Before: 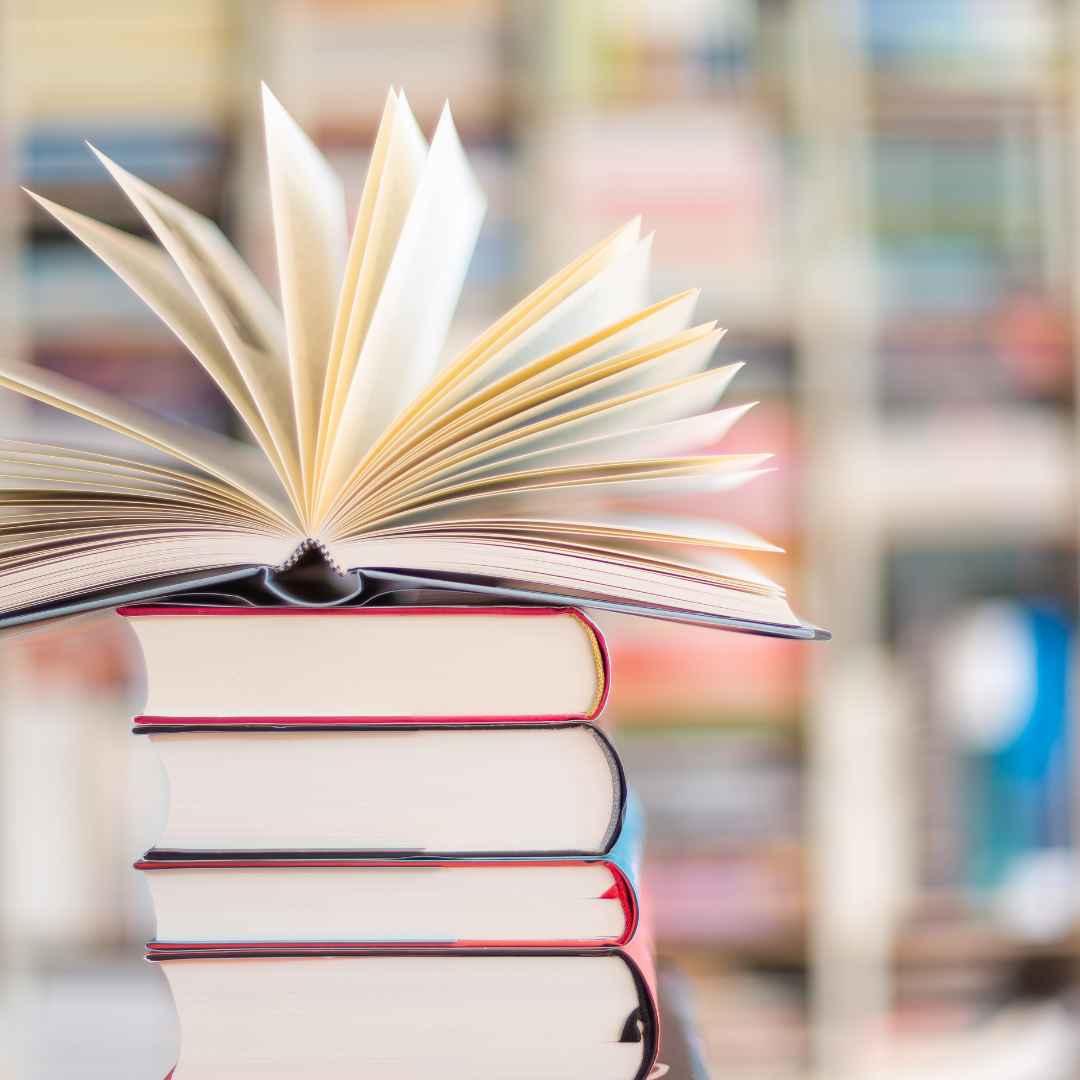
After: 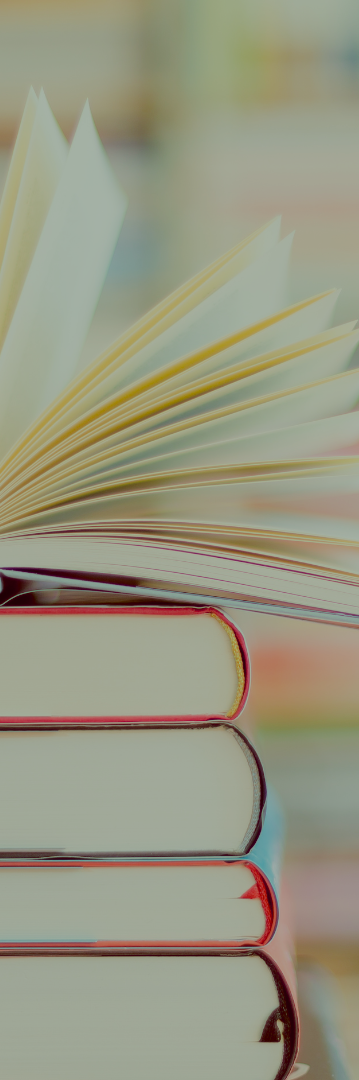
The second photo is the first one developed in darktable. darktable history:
color balance: lift [1, 1.015, 0.987, 0.985], gamma [1, 0.959, 1.042, 0.958], gain [0.927, 0.938, 1.072, 0.928], contrast 1.5%
filmic rgb: black relative exposure -4.42 EV, white relative exposure 6.58 EV, hardness 1.85, contrast 0.5
crop: left 33.36%, right 33.36%
